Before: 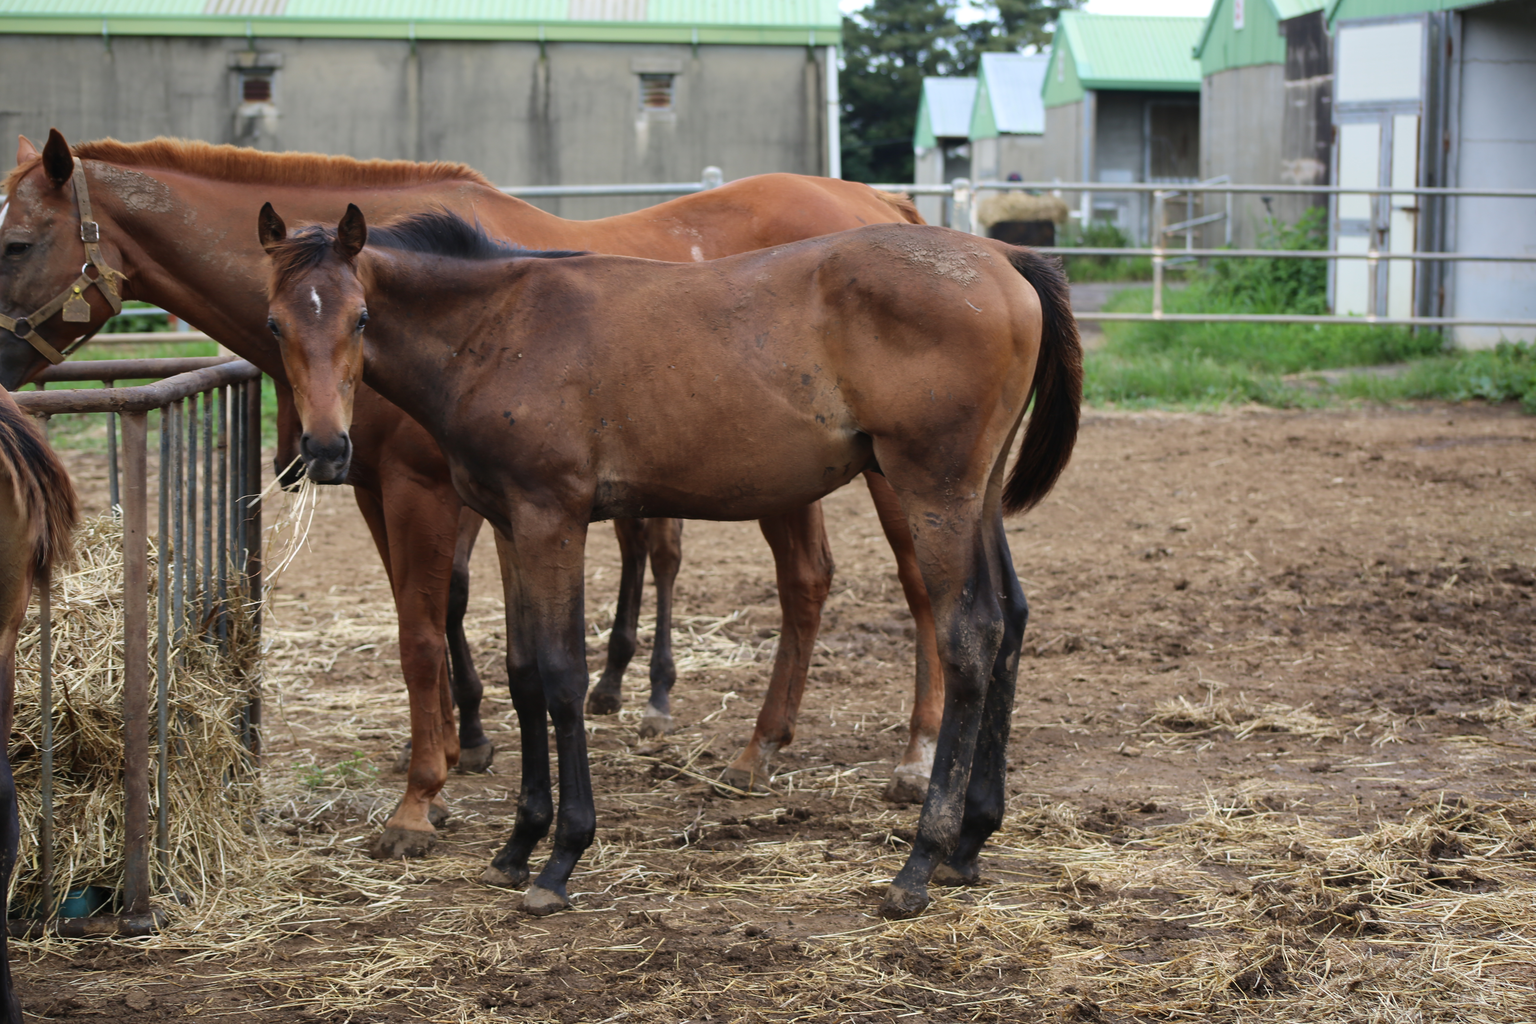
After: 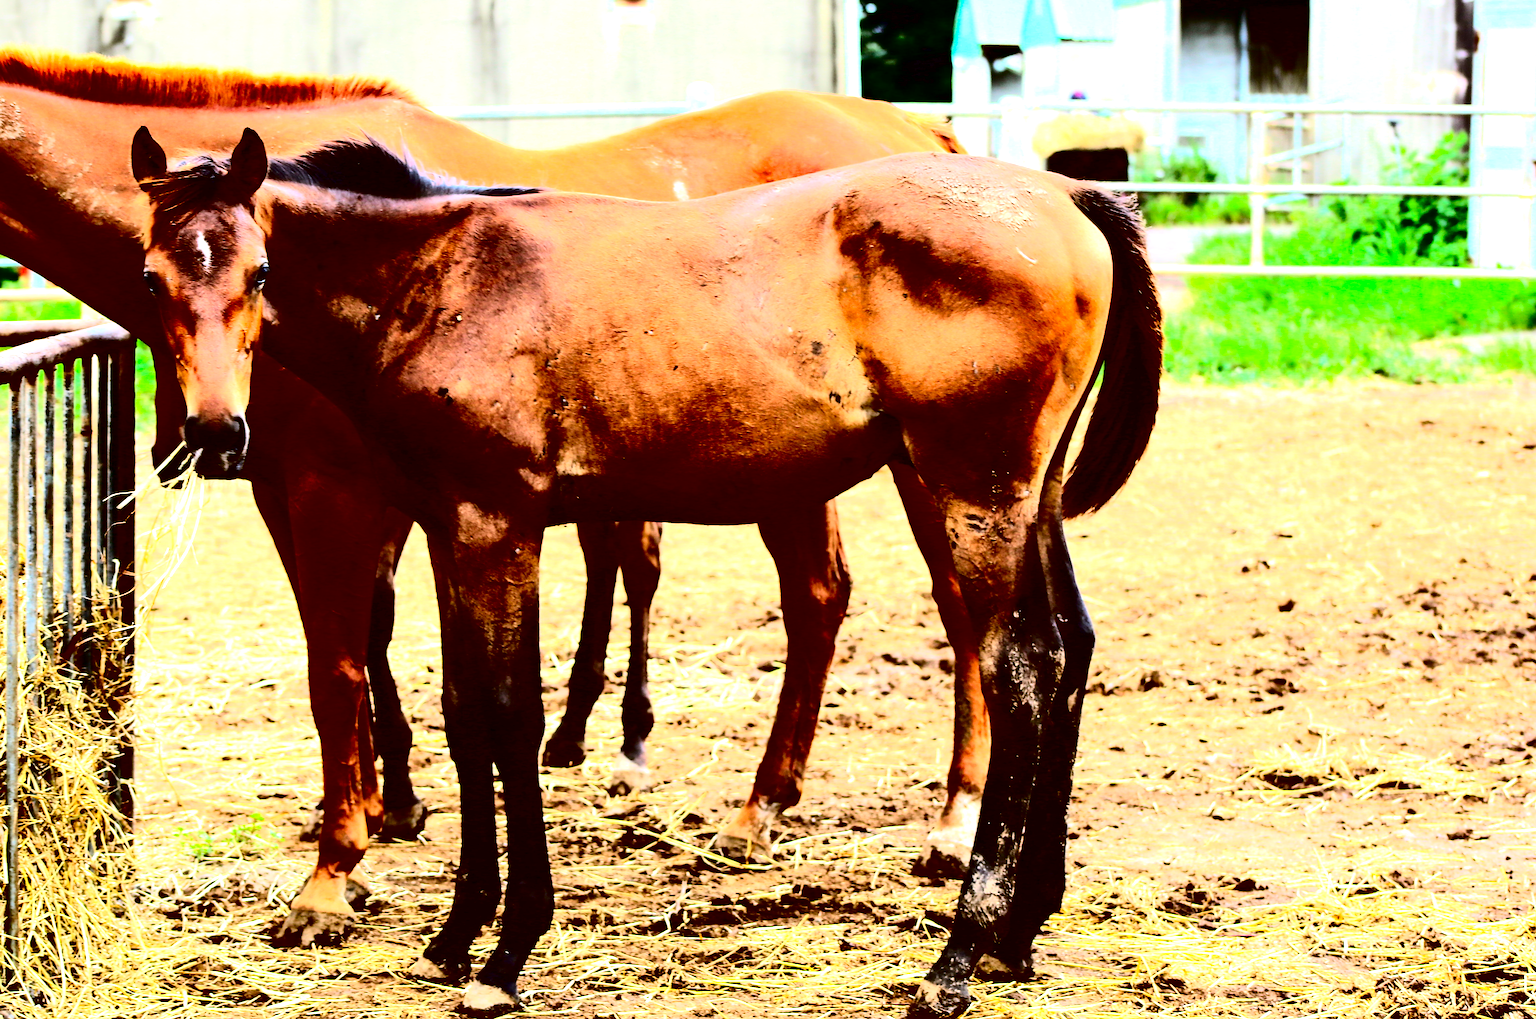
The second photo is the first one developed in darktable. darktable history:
sharpen: on, module defaults
tone equalizer: on, module defaults
crop and rotate: left 10%, top 9.934%, right 10.073%, bottom 10.523%
exposure: black level correction 0.001, exposure 1.837 EV, compensate highlight preservation false
color correction: highlights a* -0.414, highlights b* 0.171, shadows a* 4.83, shadows b* 20.29
contrast brightness saturation: contrast 0.76, brightness -0.997, saturation 0.986
